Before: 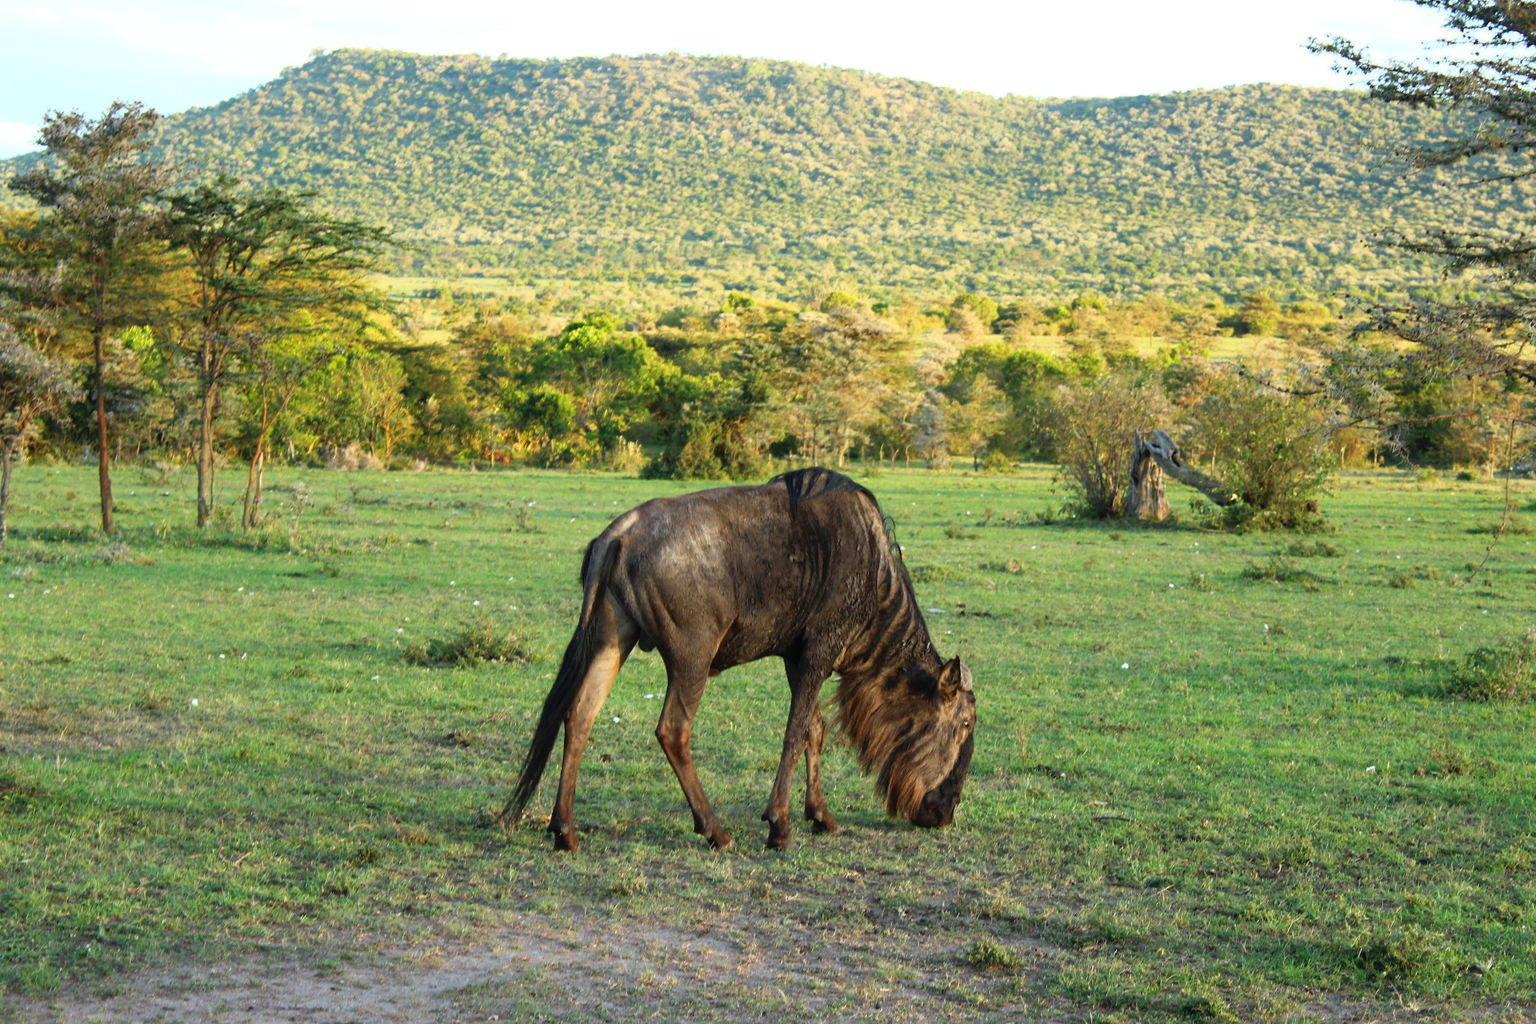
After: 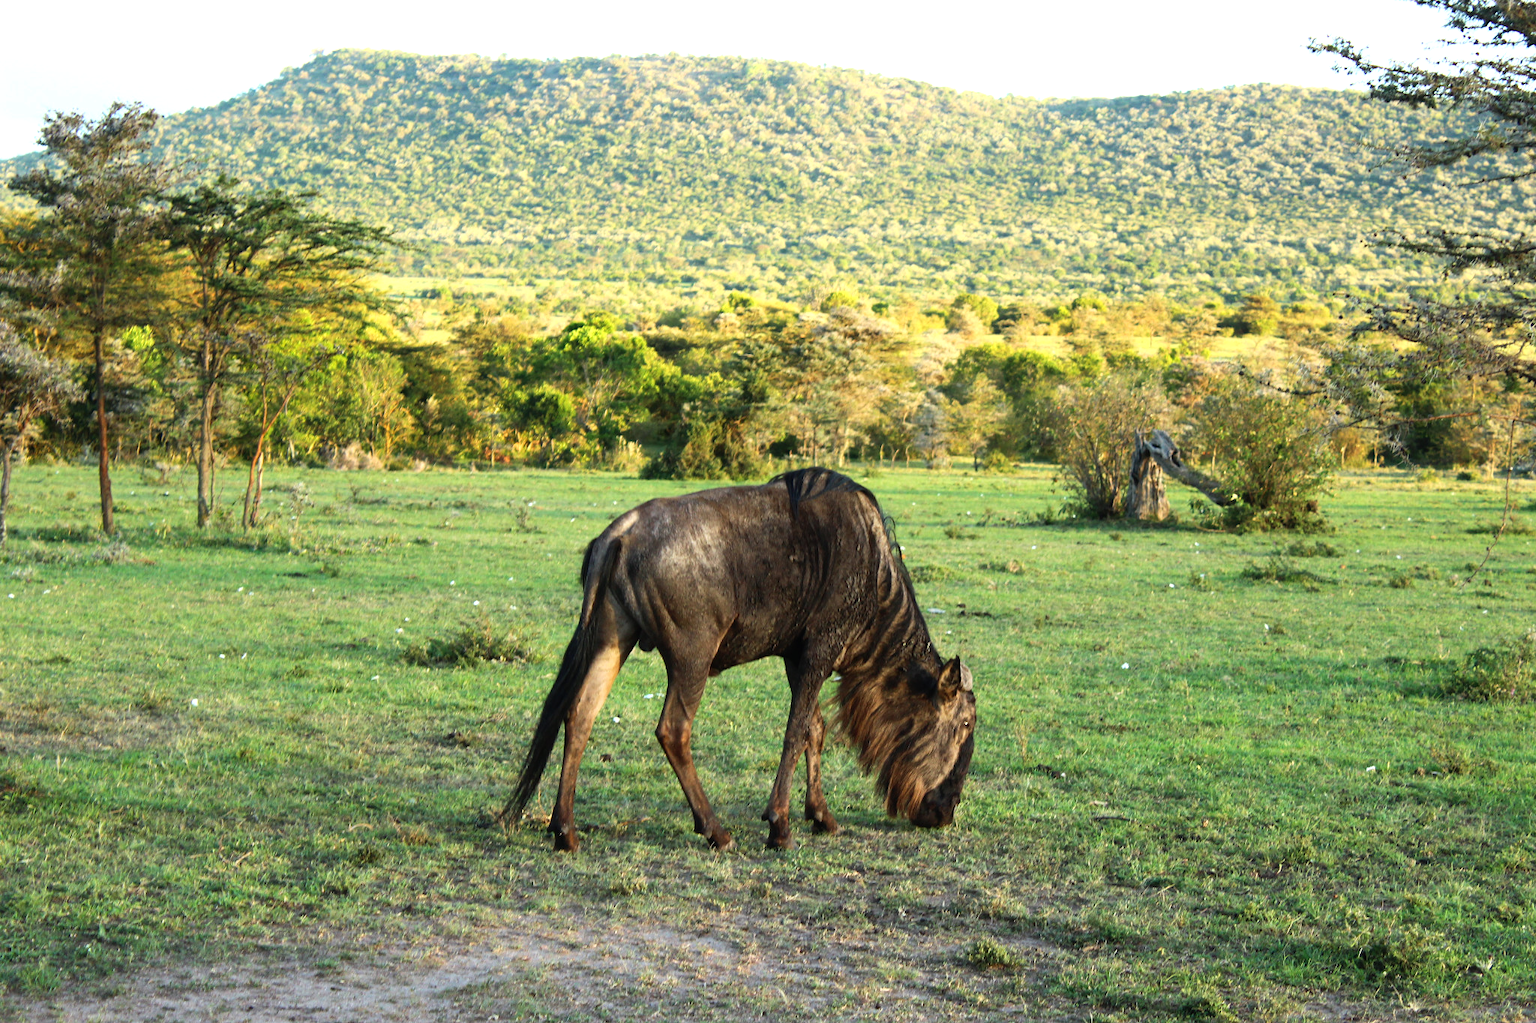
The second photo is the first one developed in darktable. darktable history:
tone equalizer: -8 EV -0.445 EV, -7 EV -0.374 EV, -6 EV -0.341 EV, -5 EV -0.236 EV, -3 EV 0.2 EV, -2 EV 0.356 EV, -1 EV 0.365 EV, +0 EV 0.431 EV, edges refinement/feathering 500, mask exposure compensation -1.57 EV, preserve details no
